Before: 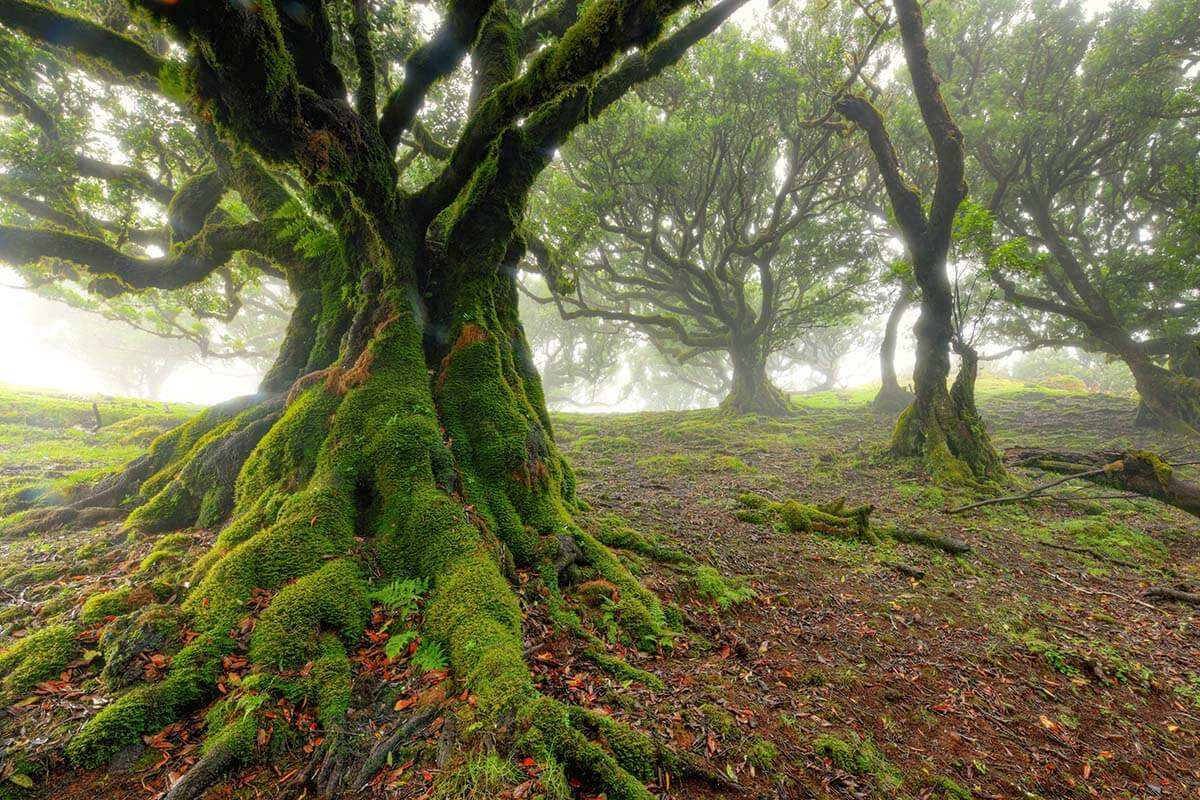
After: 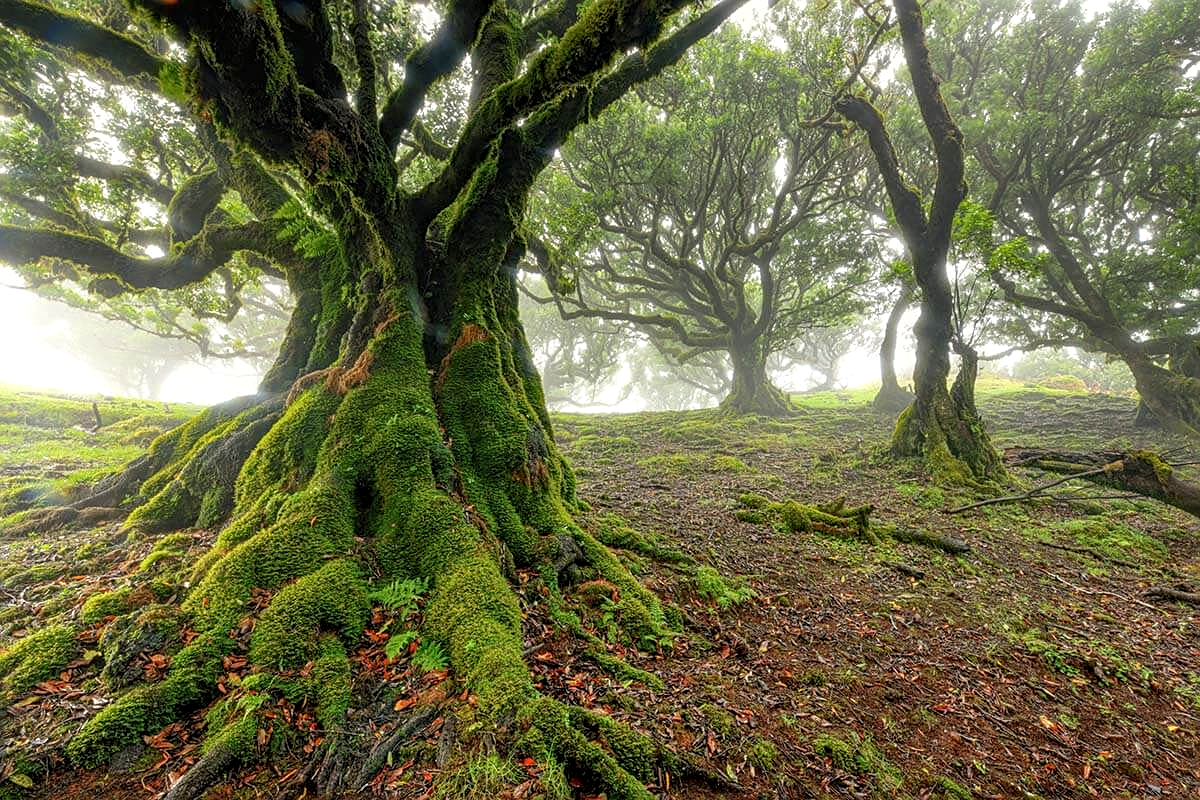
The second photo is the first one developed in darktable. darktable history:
local contrast: highlights 55%, shadows 52%, detail 130%, midtone range 0.452
sharpen: on, module defaults
